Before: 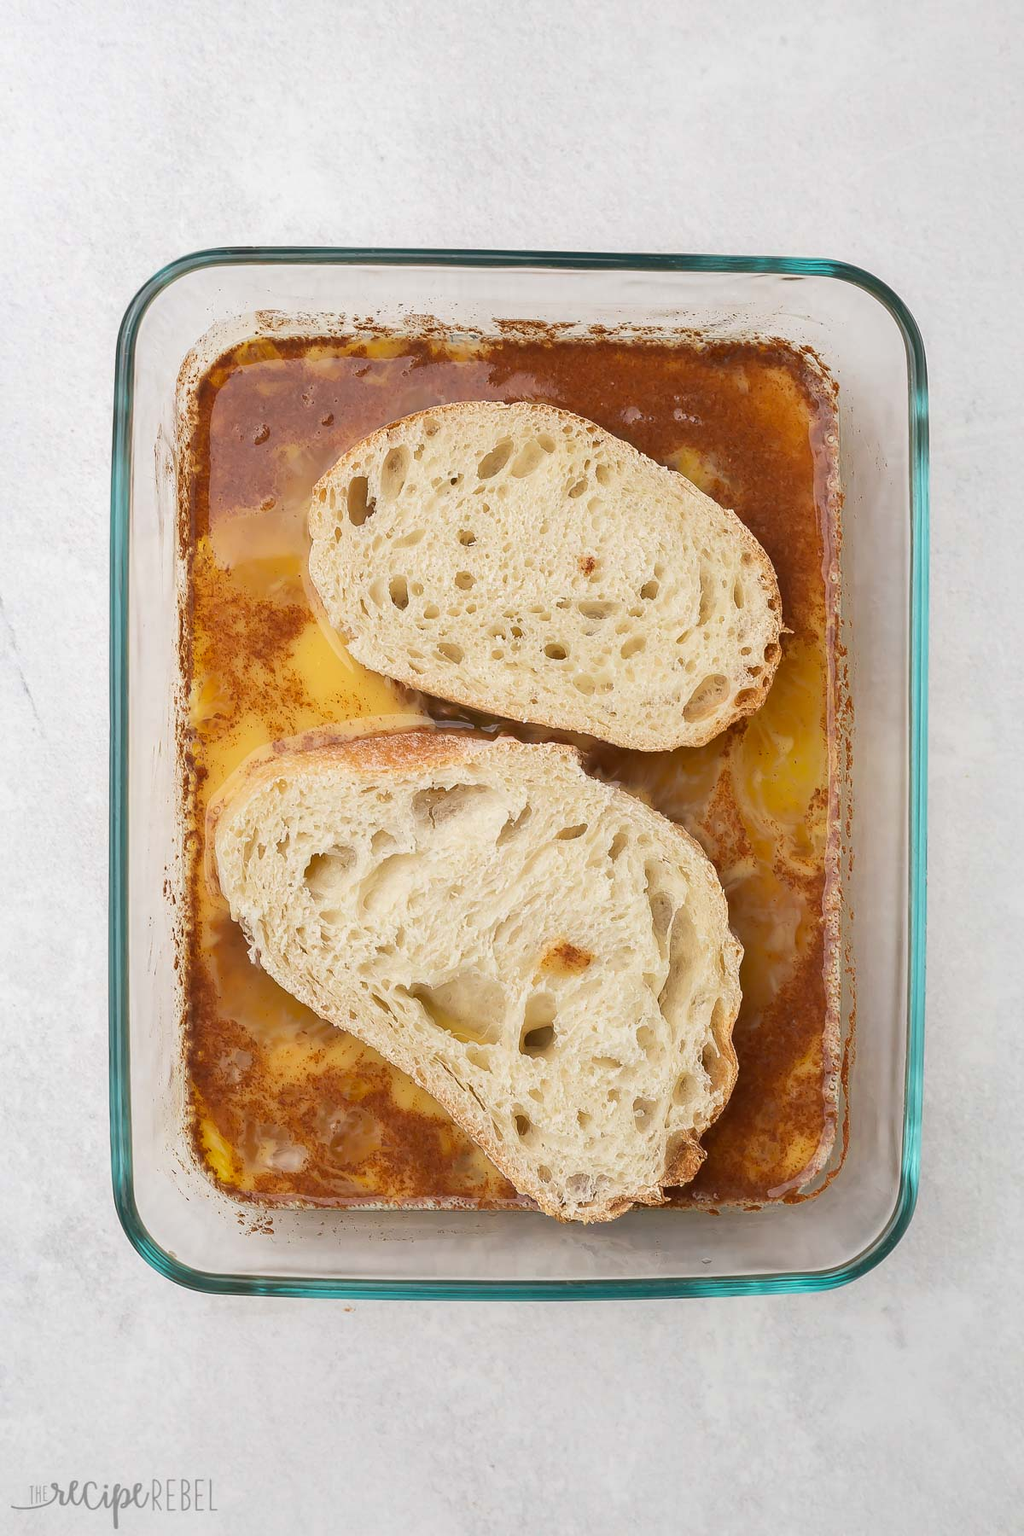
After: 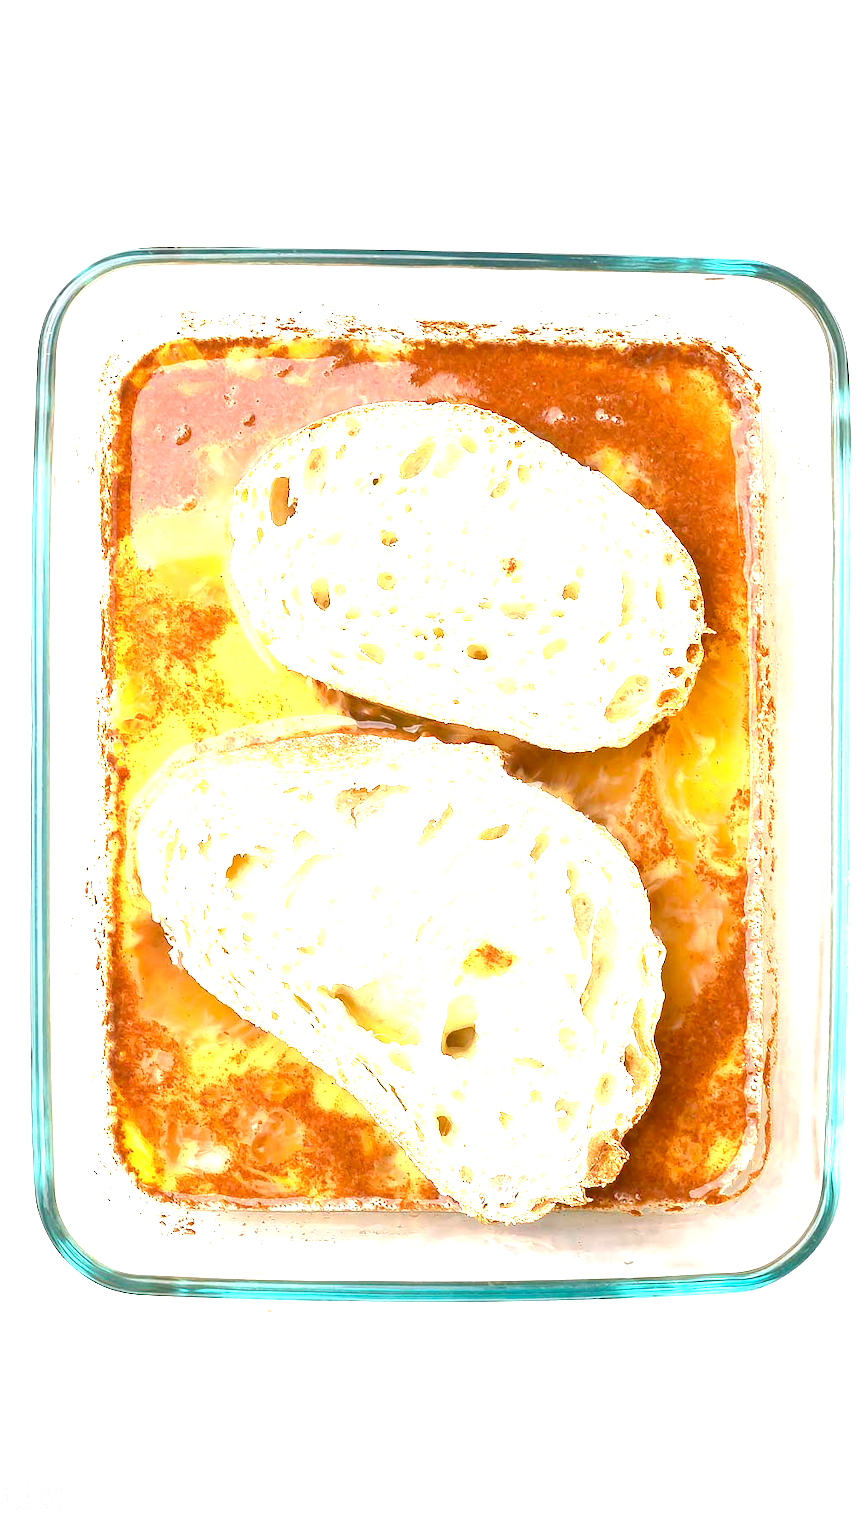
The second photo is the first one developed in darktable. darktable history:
color balance rgb: perceptual saturation grading › global saturation 9.041%, perceptual saturation grading › highlights -12.957%, perceptual saturation grading › mid-tones 14.143%, perceptual saturation grading › shadows 23.201%, perceptual brilliance grading › global brilliance 12.005%
exposure: black level correction 0, exposure 1.45 EV, compensate highlight preservation false
crop: left 7.7%, right 7.867%
